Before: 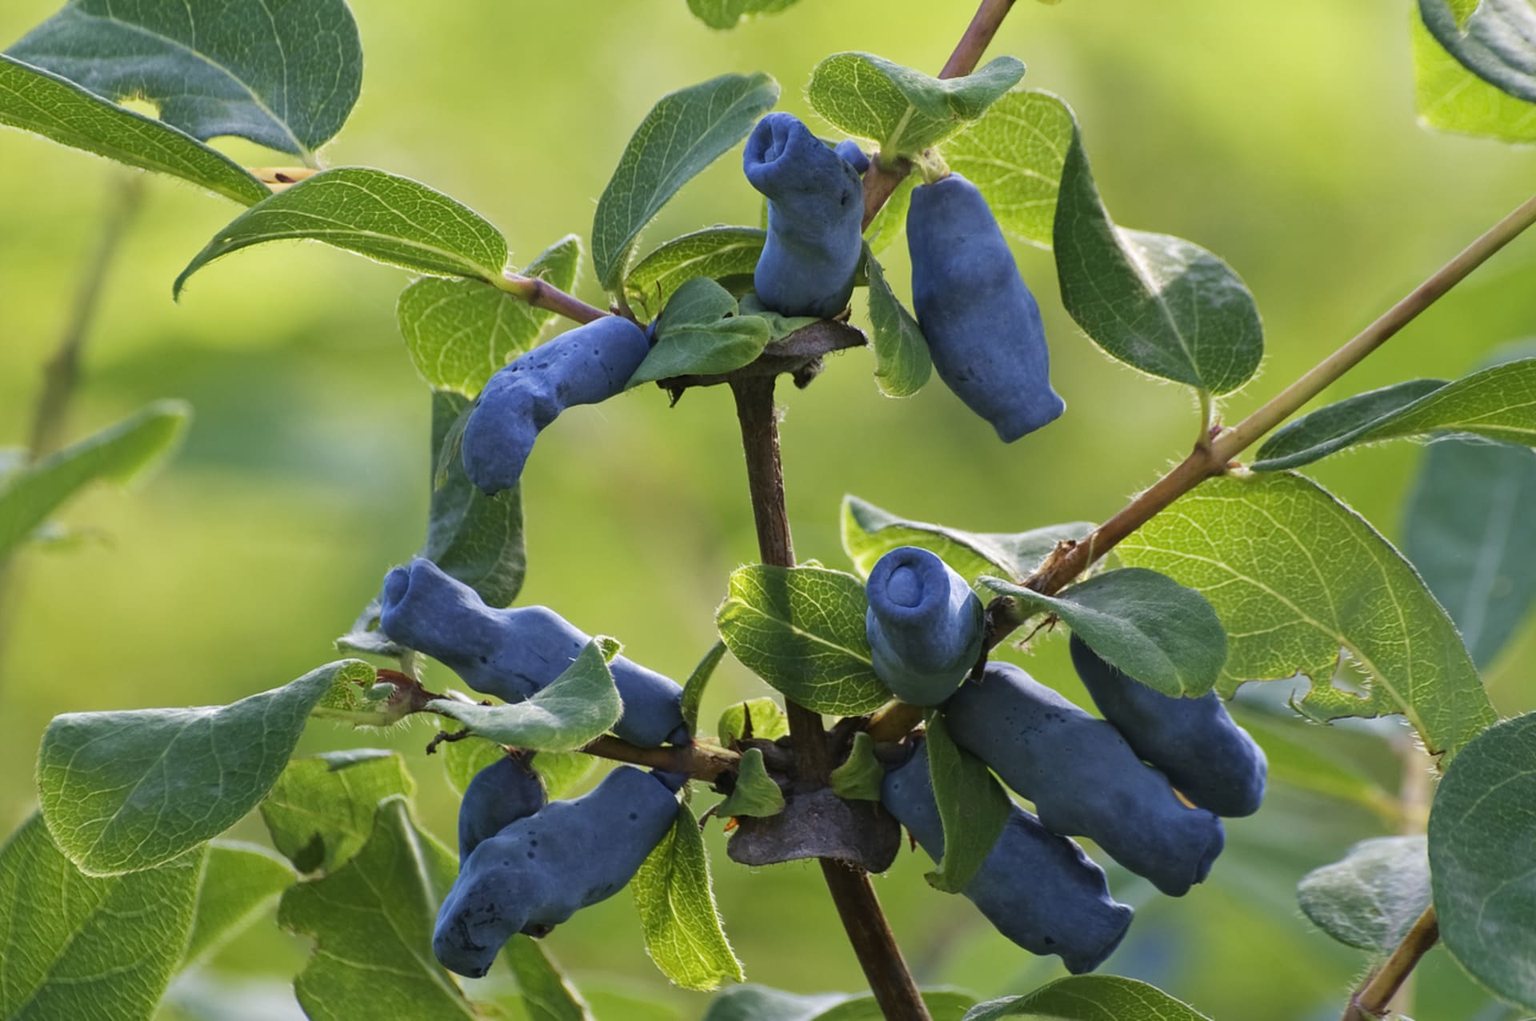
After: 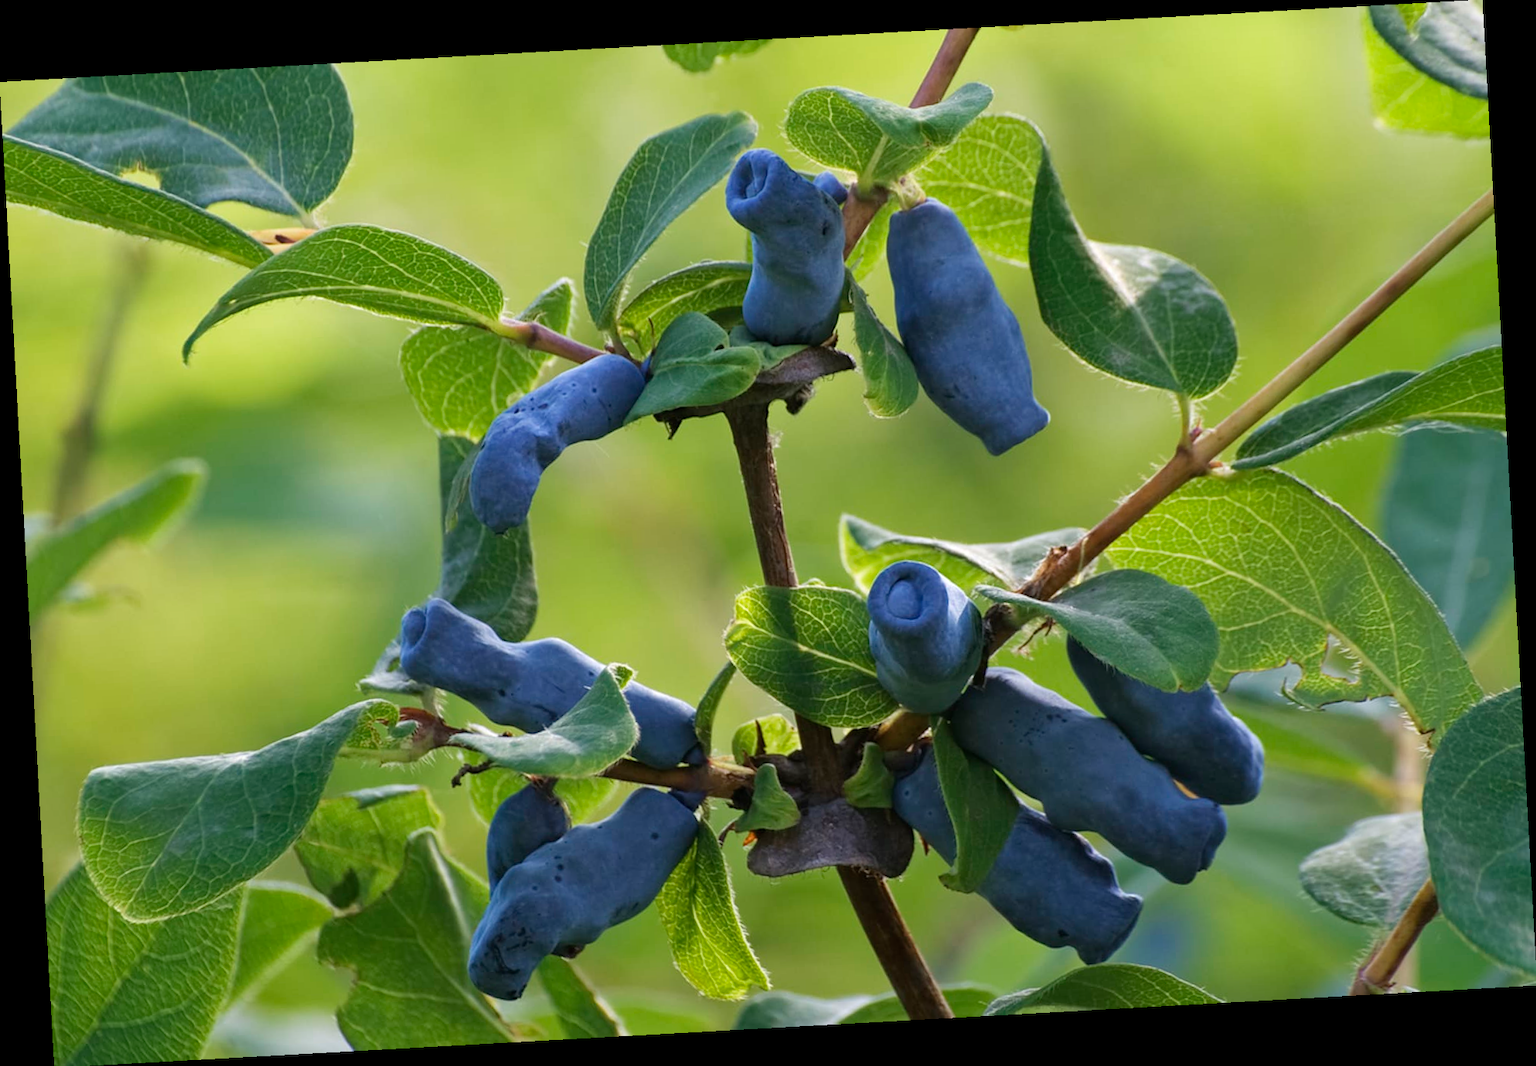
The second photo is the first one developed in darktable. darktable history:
white balance: emerald 1
rotate and perspective: rotation -3.18°, automatic cropping off
tone equalizer: on, module defaults
